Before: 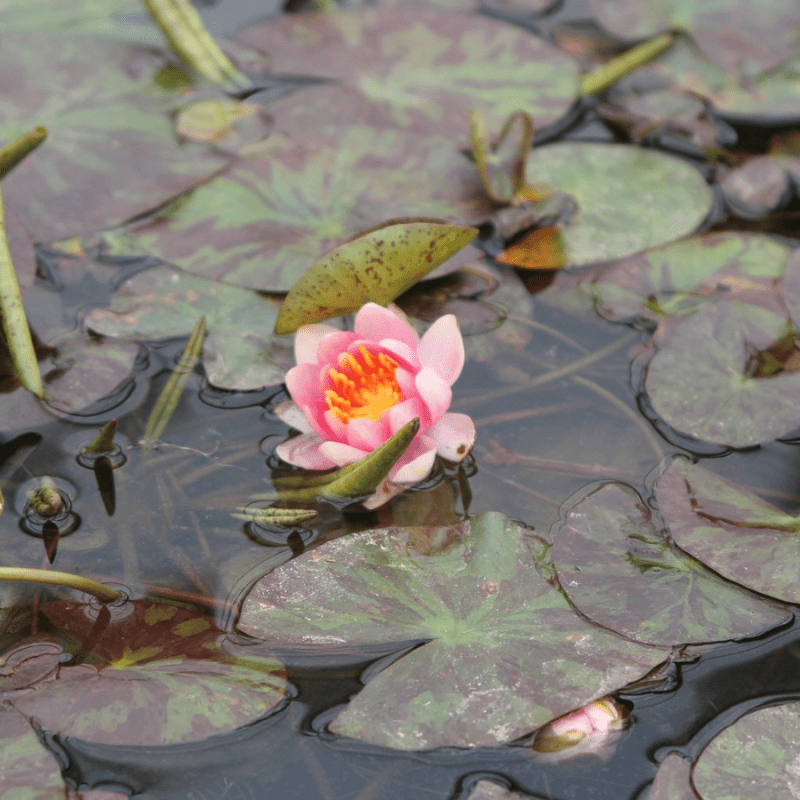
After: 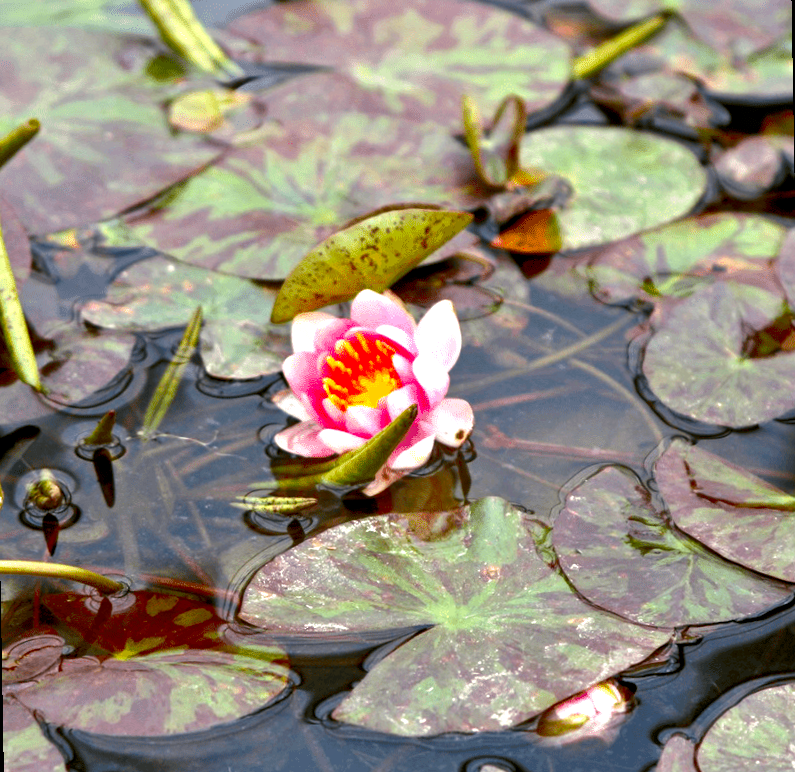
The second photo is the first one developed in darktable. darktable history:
rotate and perspective: rotation -1°, crop left 0.011, crop right 0.989, crop top 0.025, crop bottom 0.975
exposure: black level correction 0.012, exposure 0.7 EV, compensate exposure bias true, compensate highlight preservation false
tone equalizer: -8 EV 1 EV, -7 EV 1 EV, -6 EV 1 EV, -5 EV 1 EV, -4 EV 1 EV, -3 EV 0.75 EV, -2 EV 0.5 EV, -1 EV 0.25 EV
contrast brightness saturation: brightness -0.25, saturation 0.2
color balance rgb: linear chroma grading › shadows 16%, perceptual saturation grading › global saturation 8%, perceptual saturation grading › shadows 4%, perceptual brilliance grading › global brilliance 2%, perceptual brilliance grading › highlights 8%, perceptual brilliance grading › shadows -4%, global vibrance 16%, saturation formula JzAzBz (2021)
